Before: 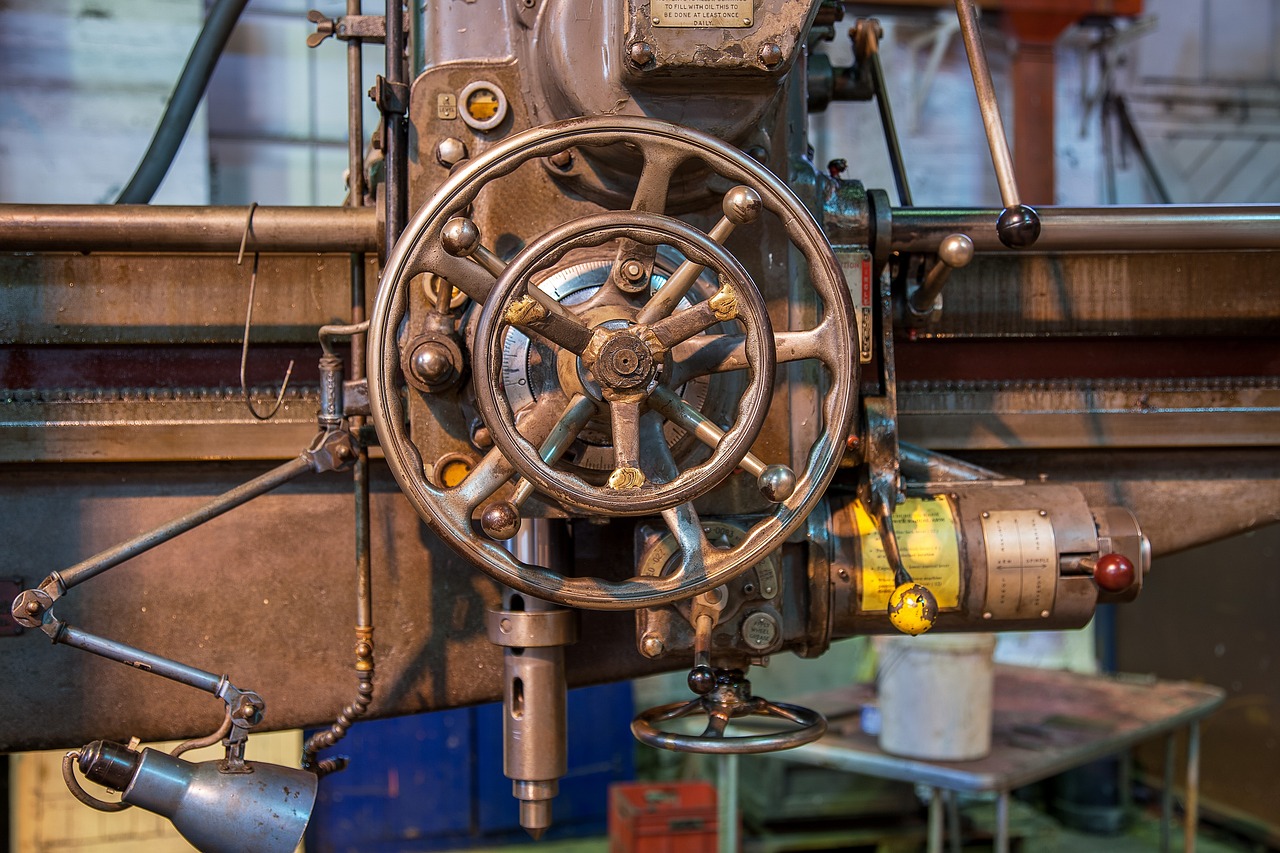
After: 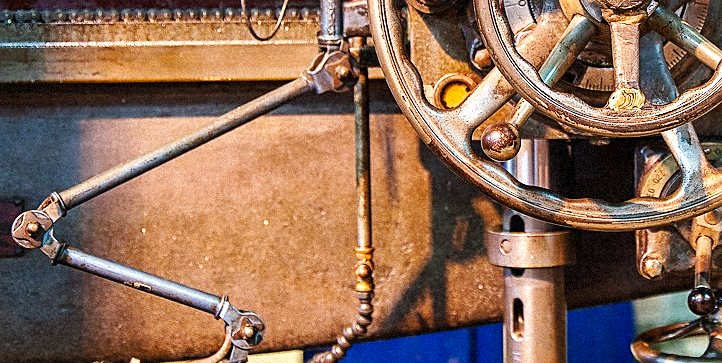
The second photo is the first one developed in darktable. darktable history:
crop: top 44.483%, right 43.593%, bottom 12.892%
grain: coarseness 9.38 ISO, strength 34.99%, mid-tones bias 0%
tone curve: curves: ch0 [(0, 0) (0.003, 0.002) (0.011, 0.009) (0.025, 0.019) (0.044, 0.031) (0.069, 0.04) (0.1, 0.059) (0.136, 0.092) (0.177, 0.134) (0.224, 0.192) (0.277, 0.262) (0.335, 0.348) (0.399, 0.446) (0.468, 0.554) (0.543, 0.646) (0.623, 0.731) (0.709, 0.807) (0.801, 0.867) (0.898, 0.931) (1, 1)], preserve colors none
exposure: exposure 0.74 EV, compensate highlight preservation false
white balance: emerald 1
sharpen: on, module defaults
